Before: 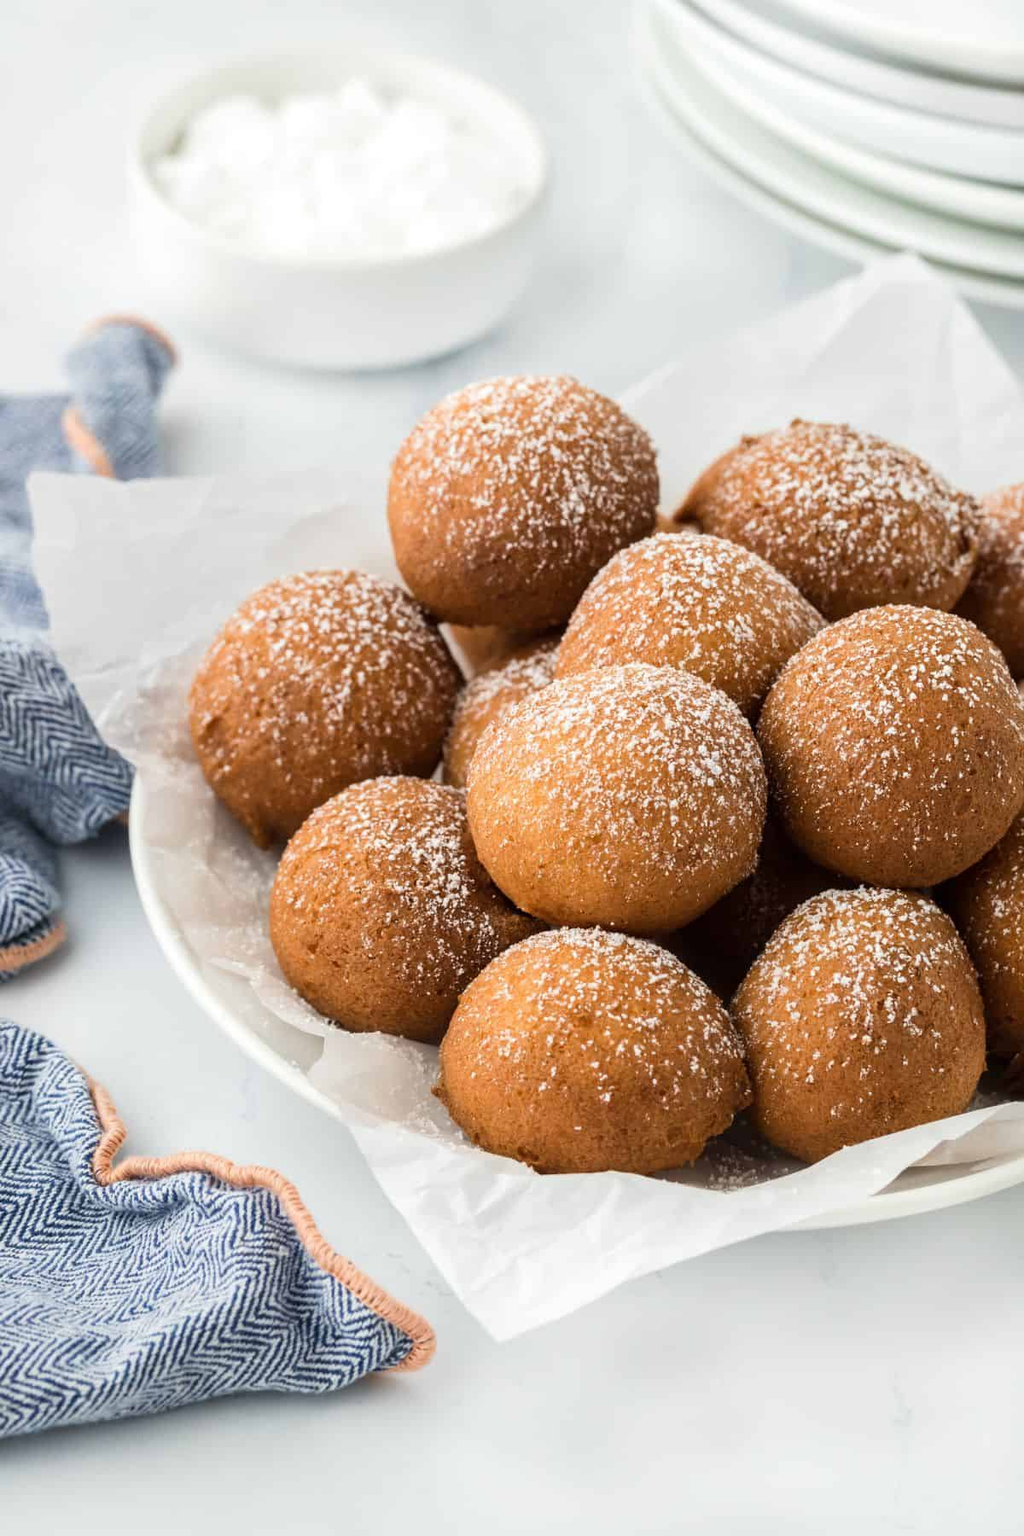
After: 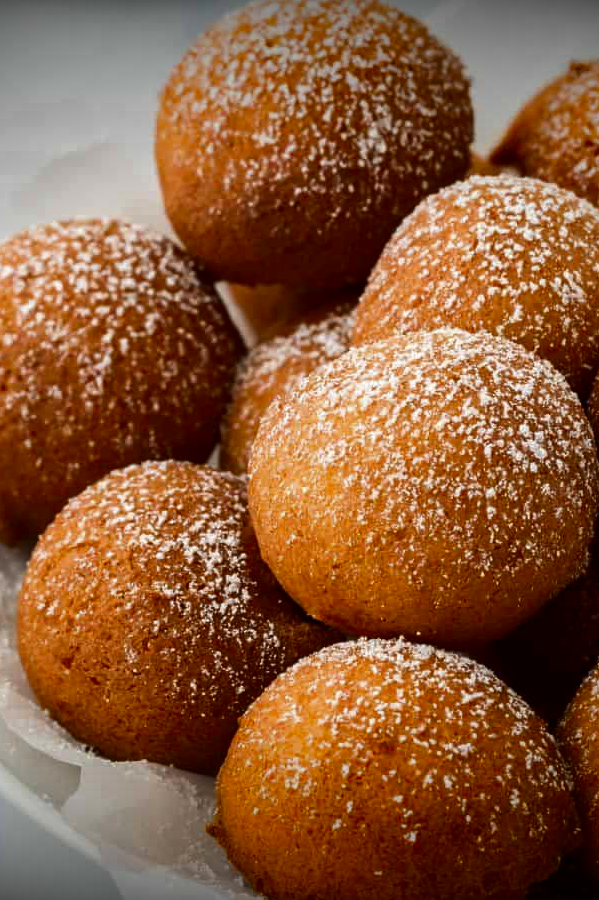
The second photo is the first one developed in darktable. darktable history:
contrast brightness saturation: brightness -0.25, saturation 0.2
vignetting: fall-off start 98.29%, fall-off radius 100%, brightness -1, saturation 0.5, width/height ratio 1.428
crop: left 25%, top 25%, right 25%, bottom 25%
